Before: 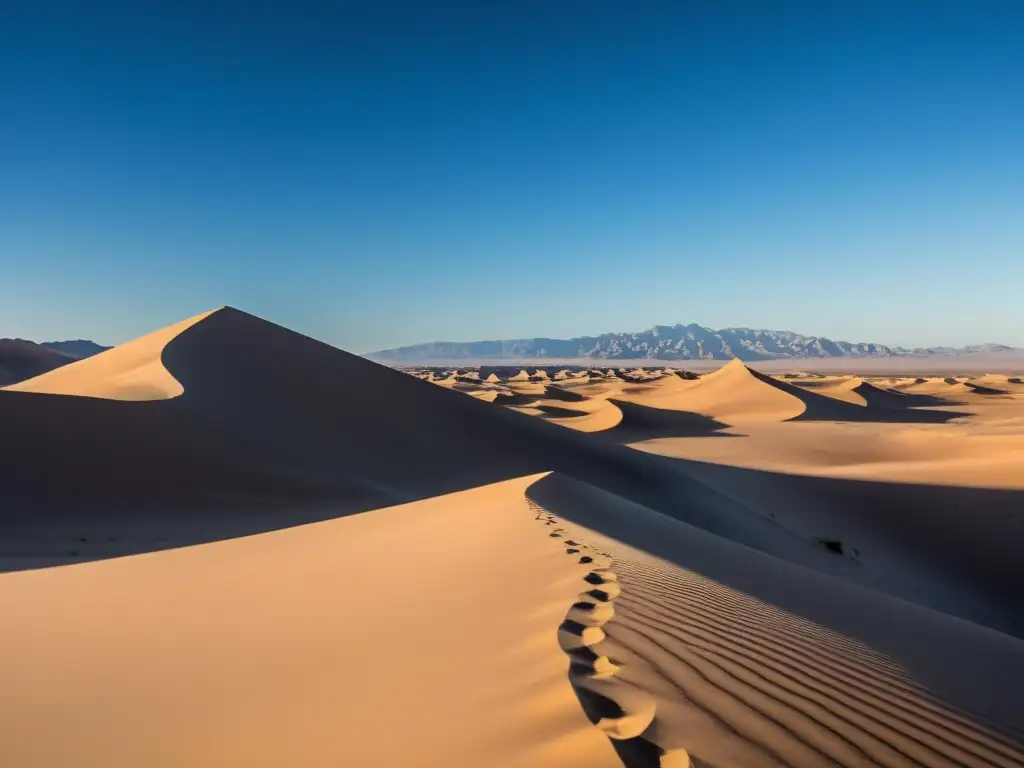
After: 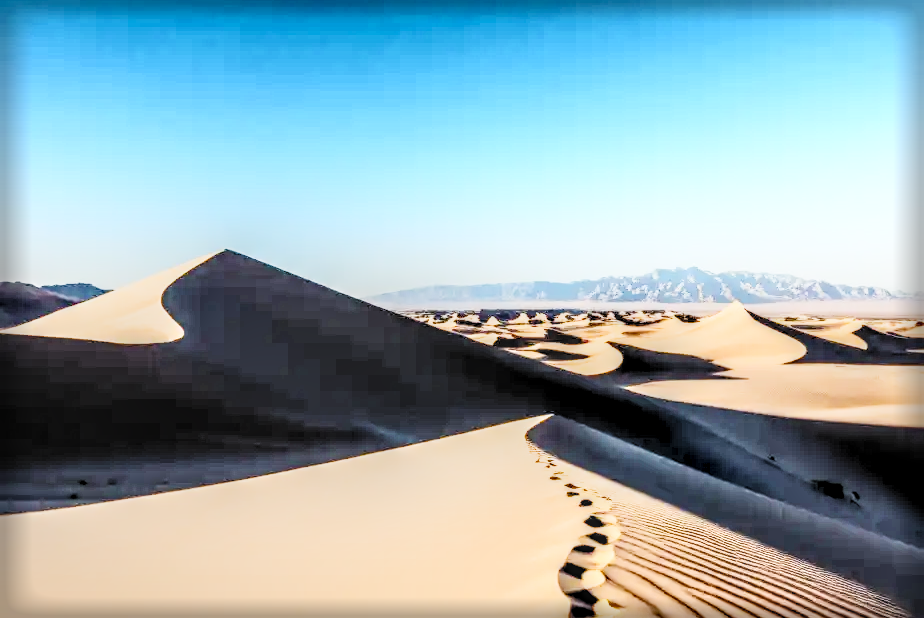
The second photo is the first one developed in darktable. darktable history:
local contrast: highlights 6%, shadows 37%, detail 183%, midtone range 0.466
contrast brightness saturation: contrast 0.374, brightness 0.535
crop: top 7.532%, right 9.691%, bottom 11.899%
filmic rgb: black relative exposure -2.98 EV, white relative exposure 4.56 EV, hardness 1.71, contrast 1.238, add noise in highlights 0, preserve chrominance no, color science v3 (2019), use custom middle-gray values true, contrast in highlights soft
exposure: black level correction 0.001, exposure 0.965 EV, compensate highlight preservation false
vignetting: fall-off start 93.1%, fall-off radius 5.95%, saturation -0.025, automatic ratio true, width/height ratio 1.332, shape 0.049, unbound false
